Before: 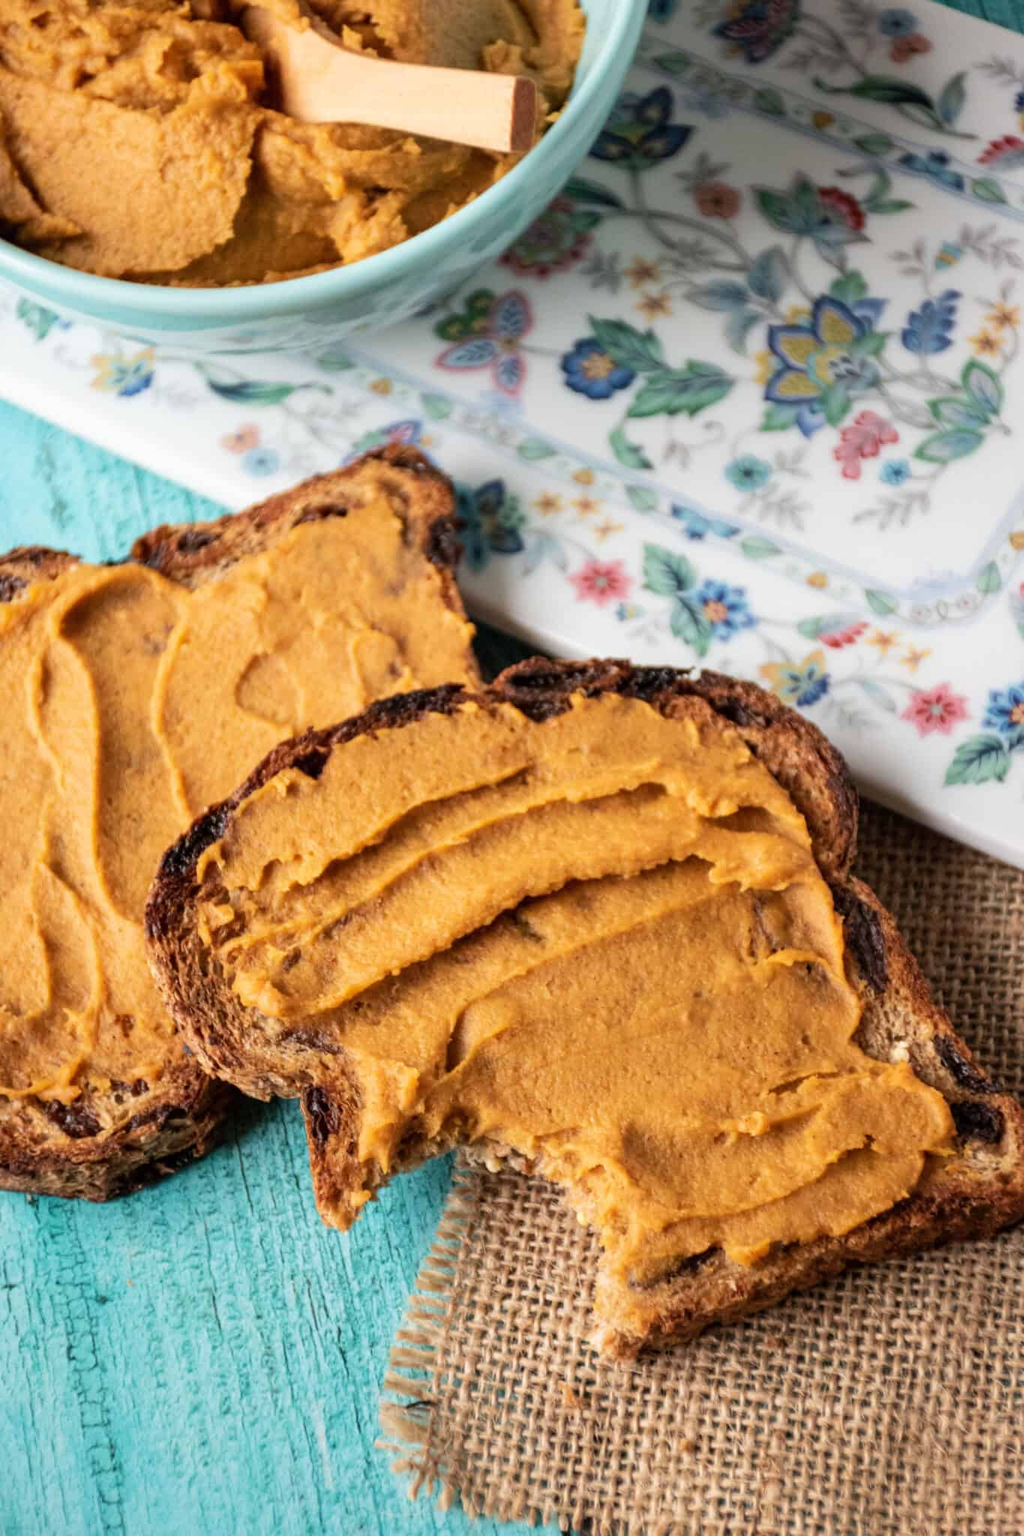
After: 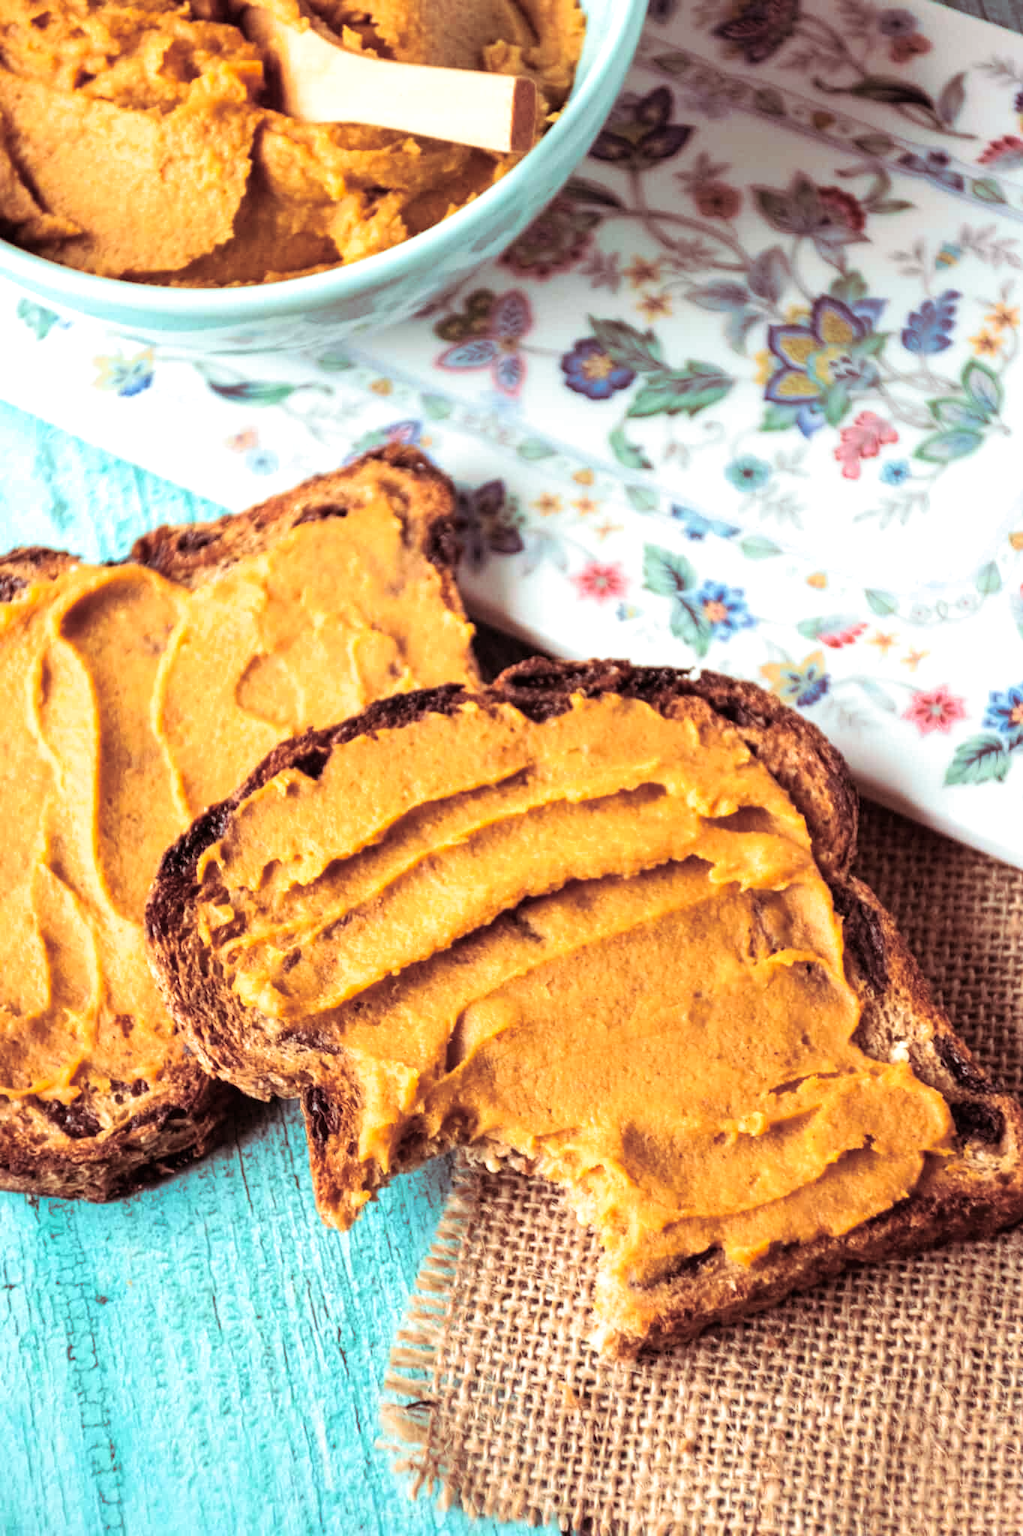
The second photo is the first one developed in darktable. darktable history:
split-toning: highlights › hue 180°
contrast brightness saturation: contrast 0.1, brightness 0.03, saturation 0.09
exposure: exposure 0.515 EV, compensate highlight preservation false
